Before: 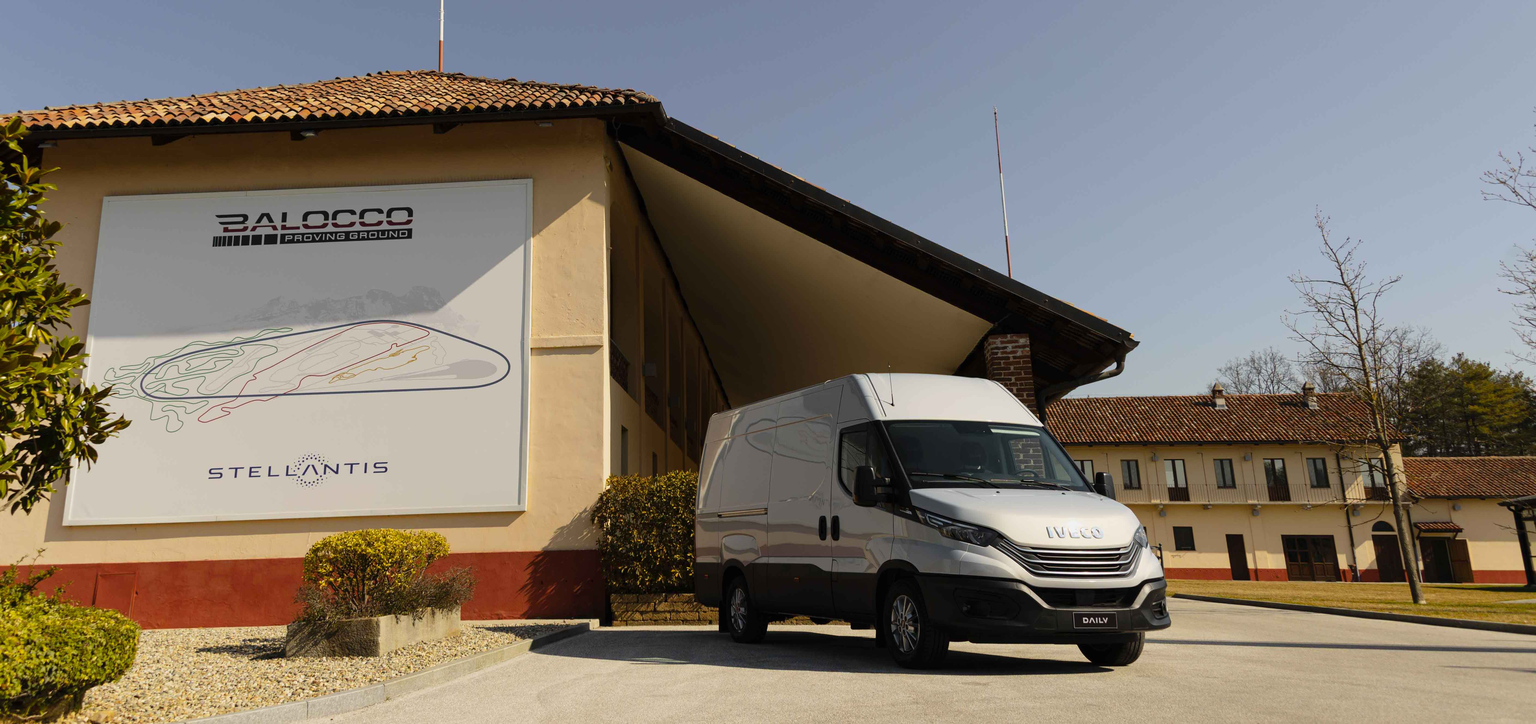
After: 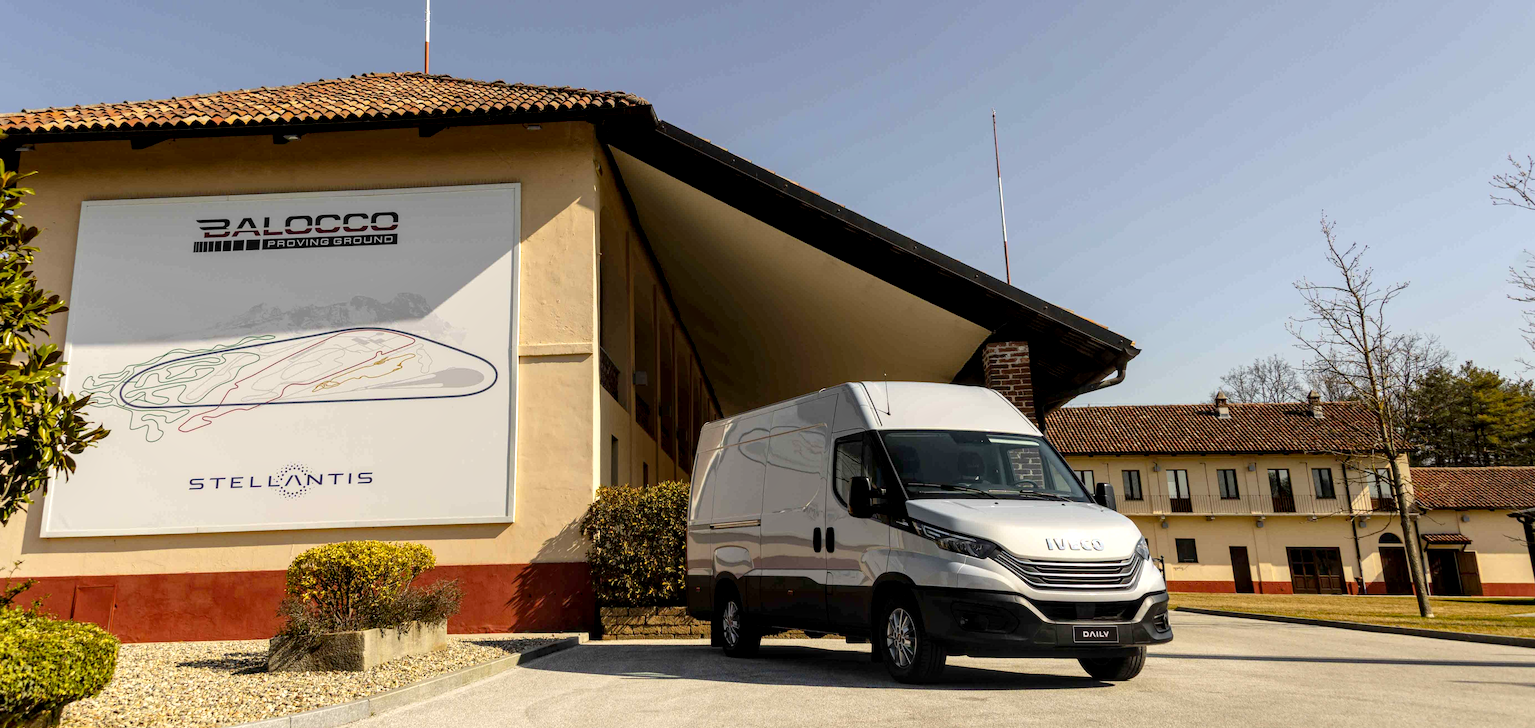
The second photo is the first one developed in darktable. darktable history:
exposure: black level correction 0.004, exposure 0.419 EV, compensate highlight preservation false
local contrast: highlights 62%, detail 143%, midtone range 0.421
crop and rotate: left 1.554%, right 0.616%, bottom 1.446%
